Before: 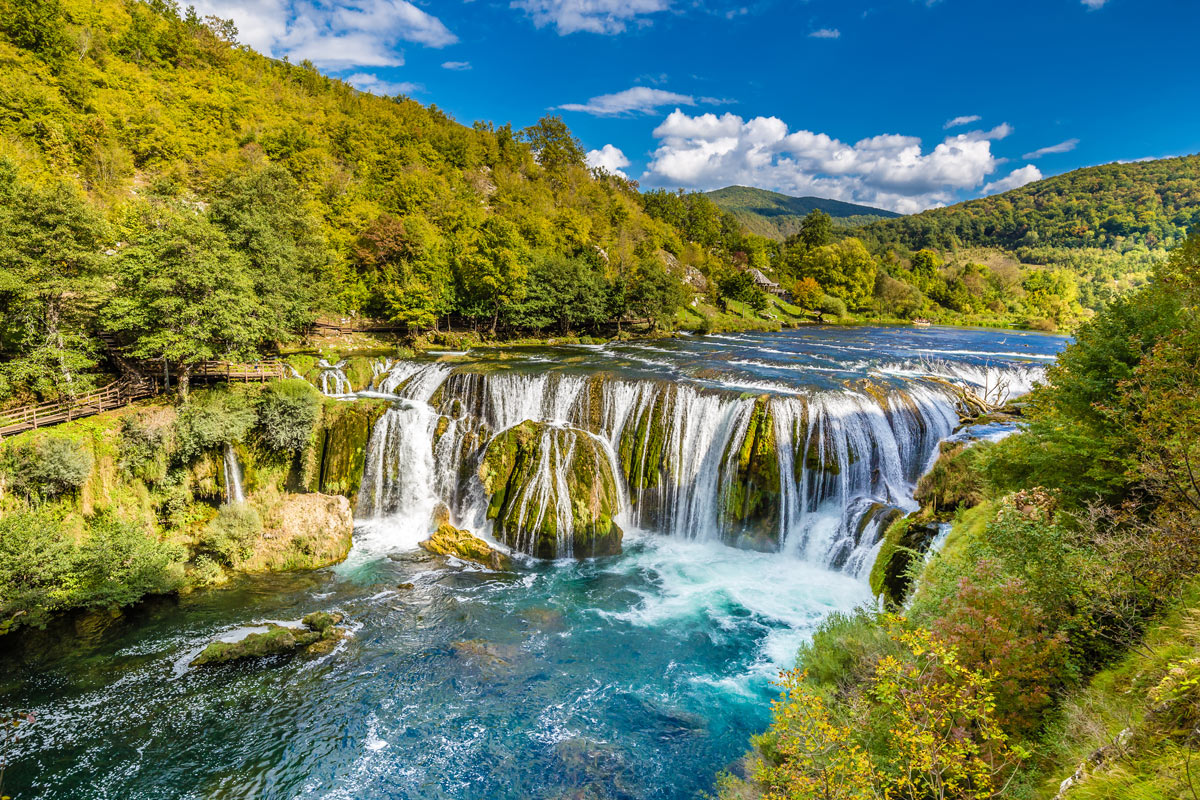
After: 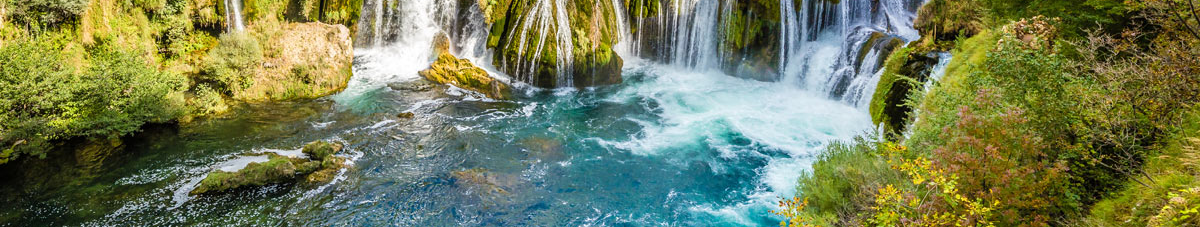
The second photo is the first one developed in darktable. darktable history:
crop and rotate: top 58.951%, bottom 12.604%
